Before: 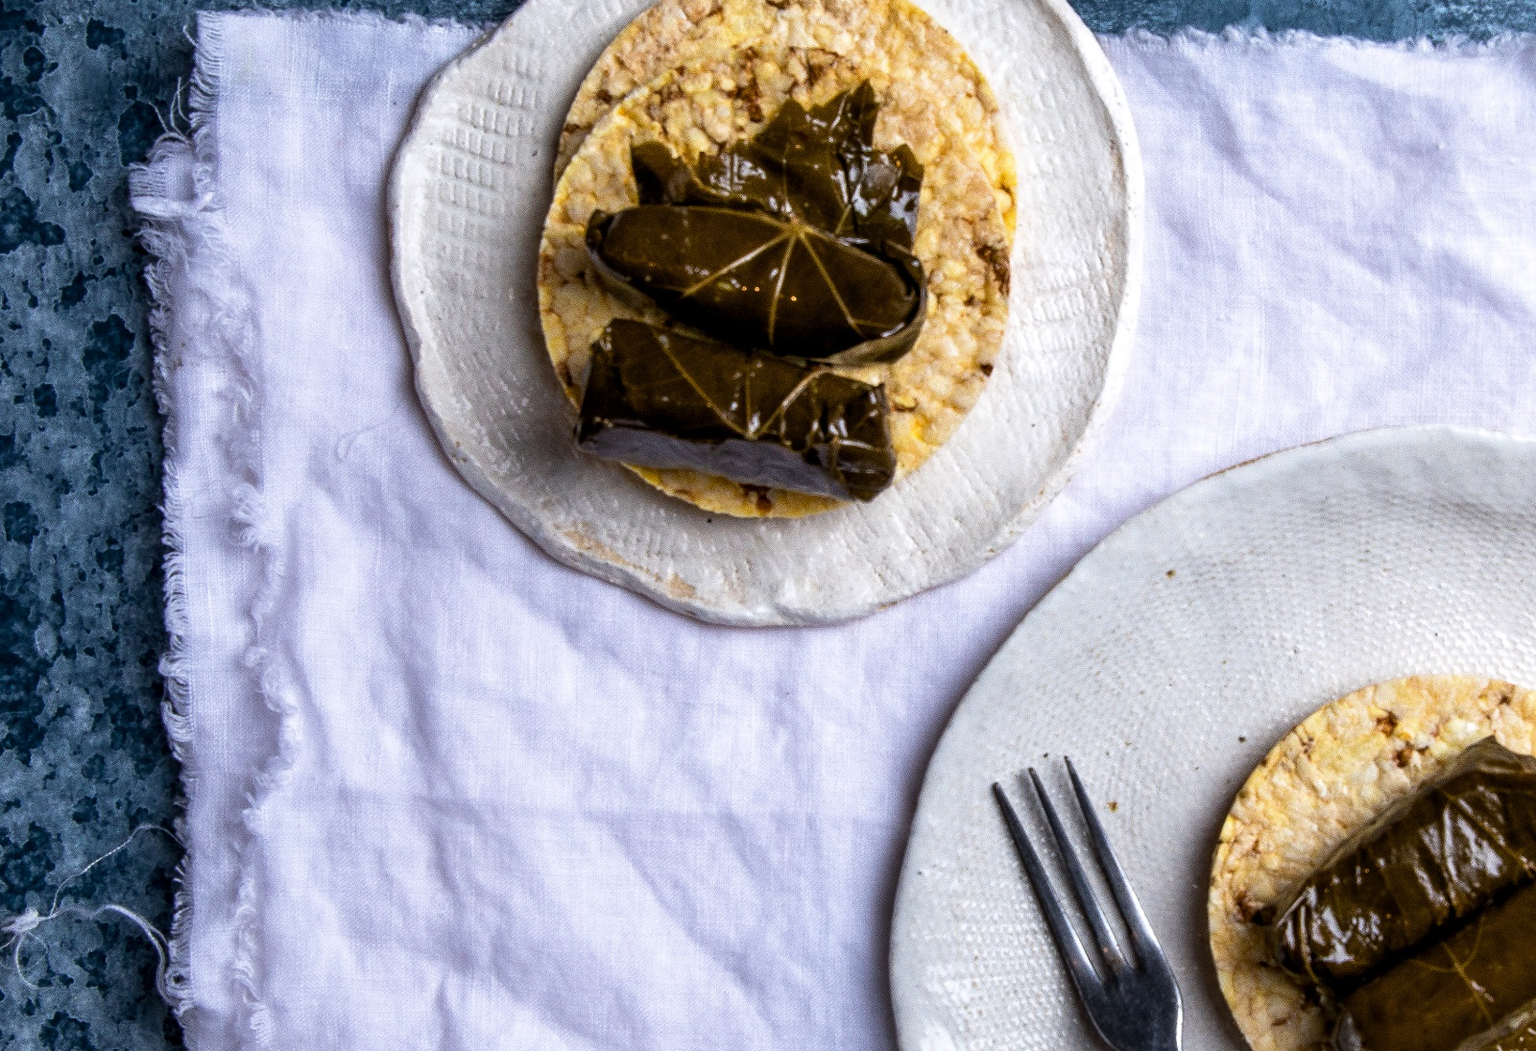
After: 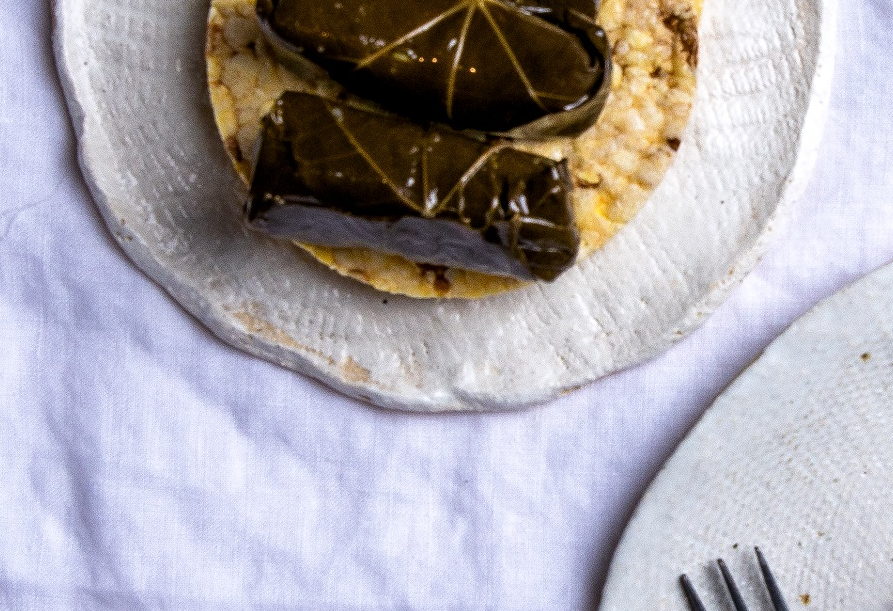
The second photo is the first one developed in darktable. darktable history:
crop and rotate: left 22.13%, top 22.054%, right 22.026%, bottom 22.102%
color balance rgb: on, module defaults
